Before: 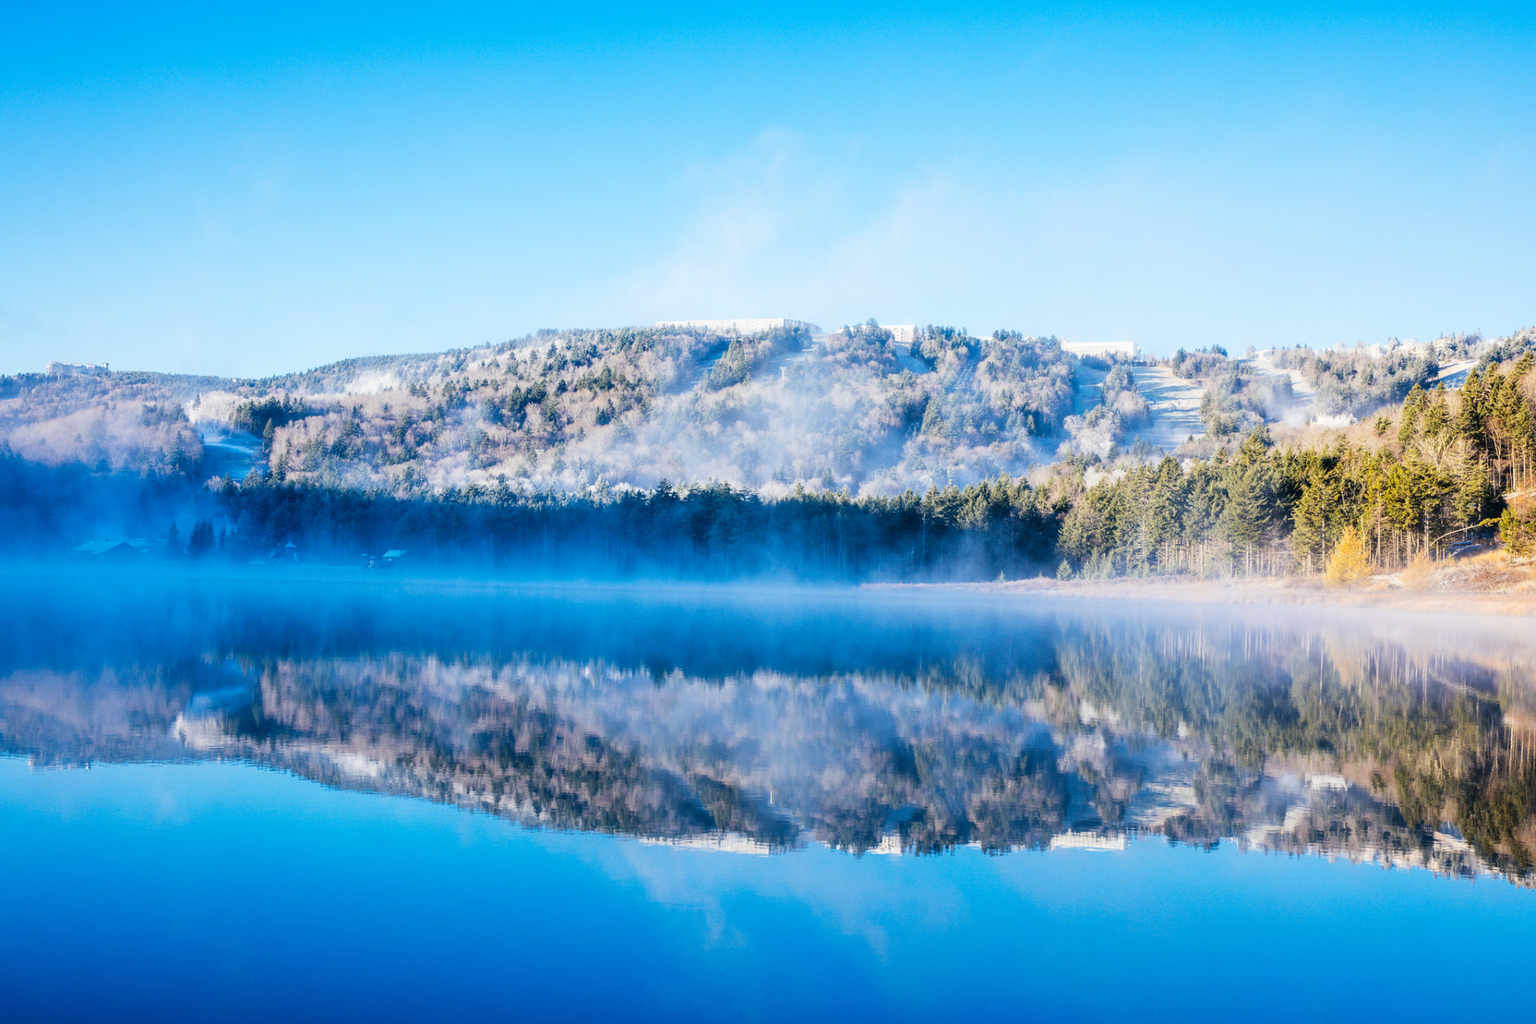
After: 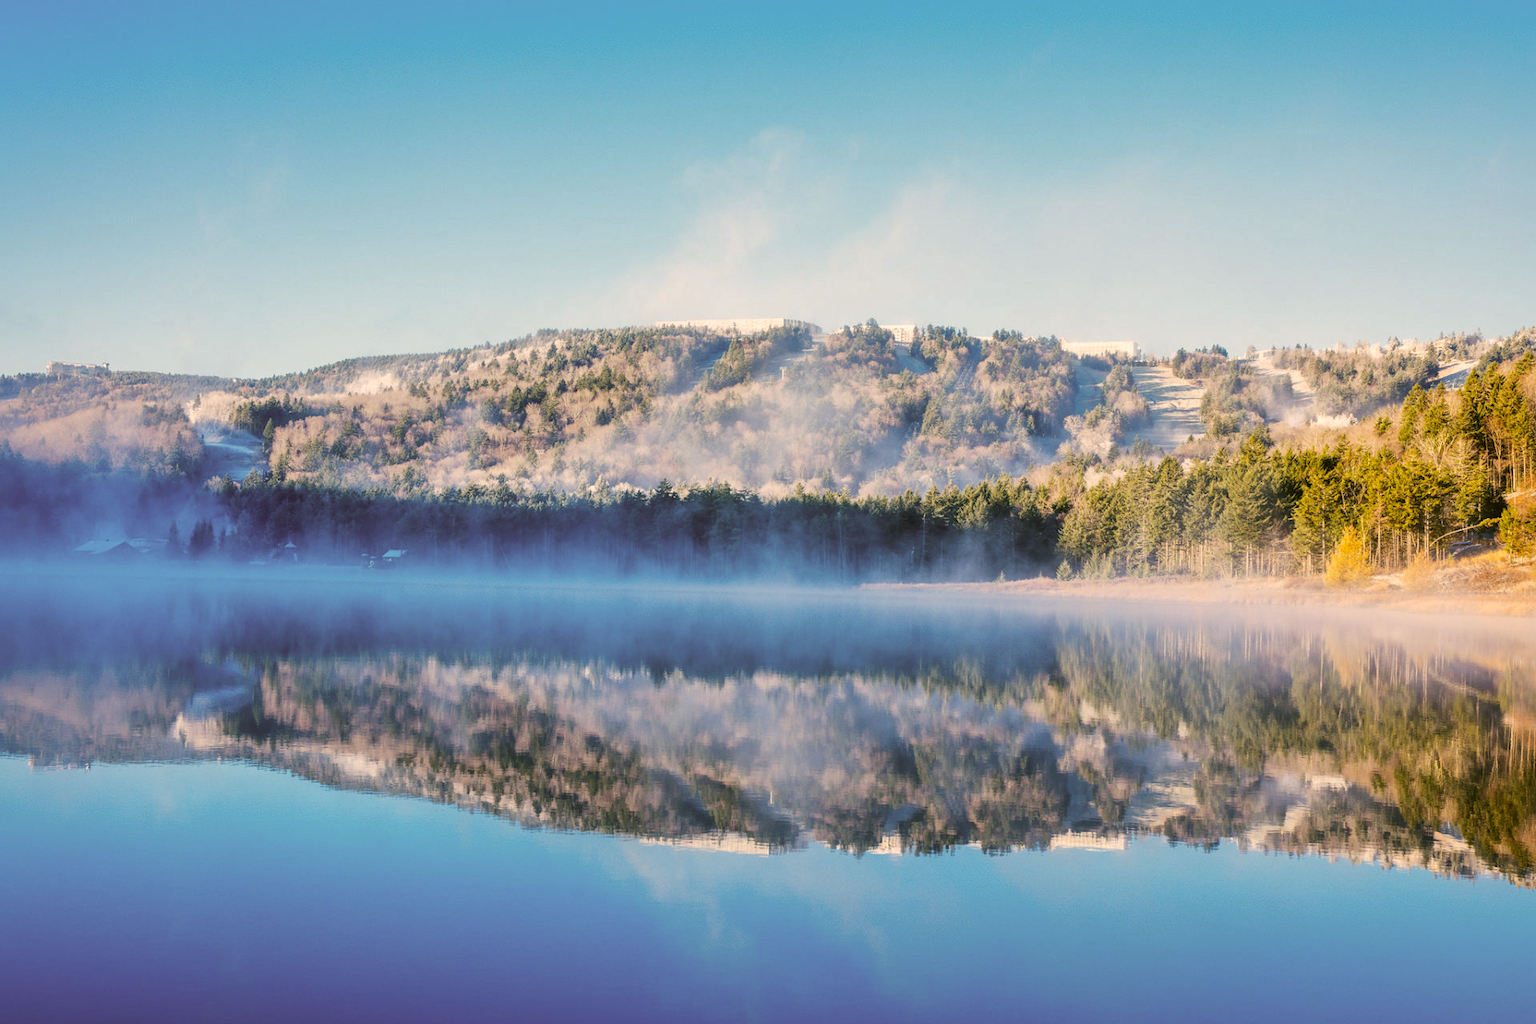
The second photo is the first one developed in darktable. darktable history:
shadows and highlights: on, module defaults
color correction: highlights a* 8.98, highlights b* 15.09, shadows a* -0.49, shadows b* 26.52
